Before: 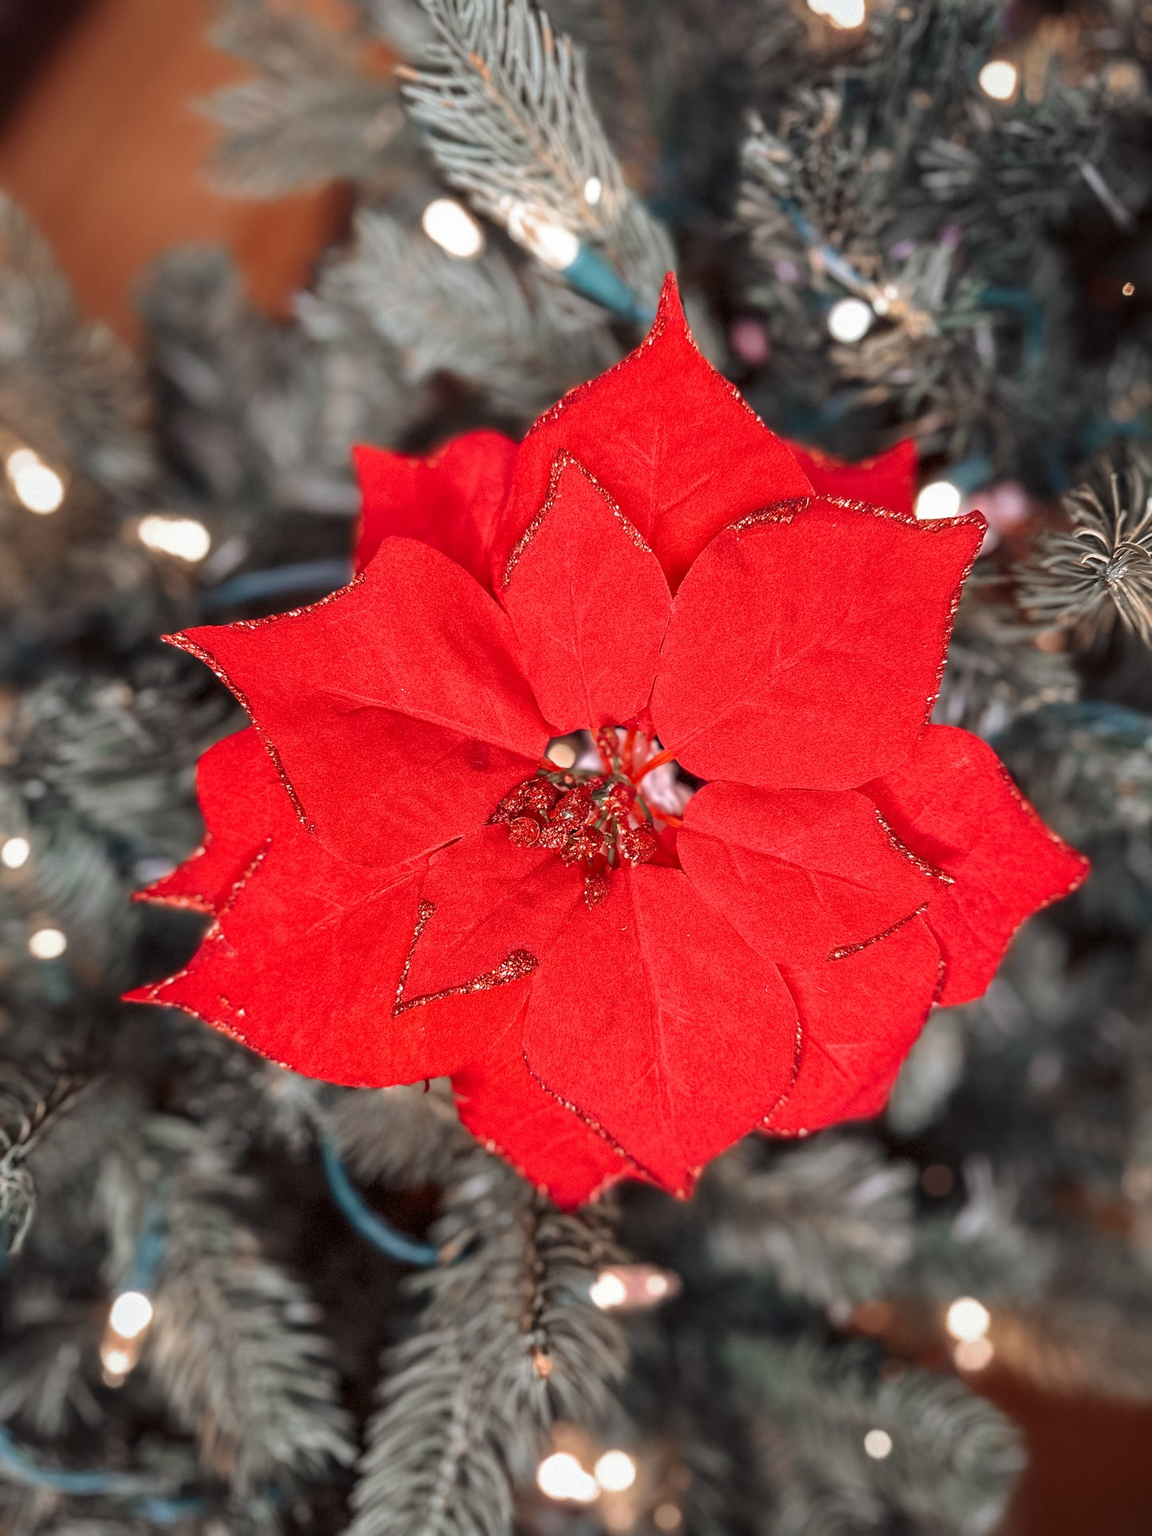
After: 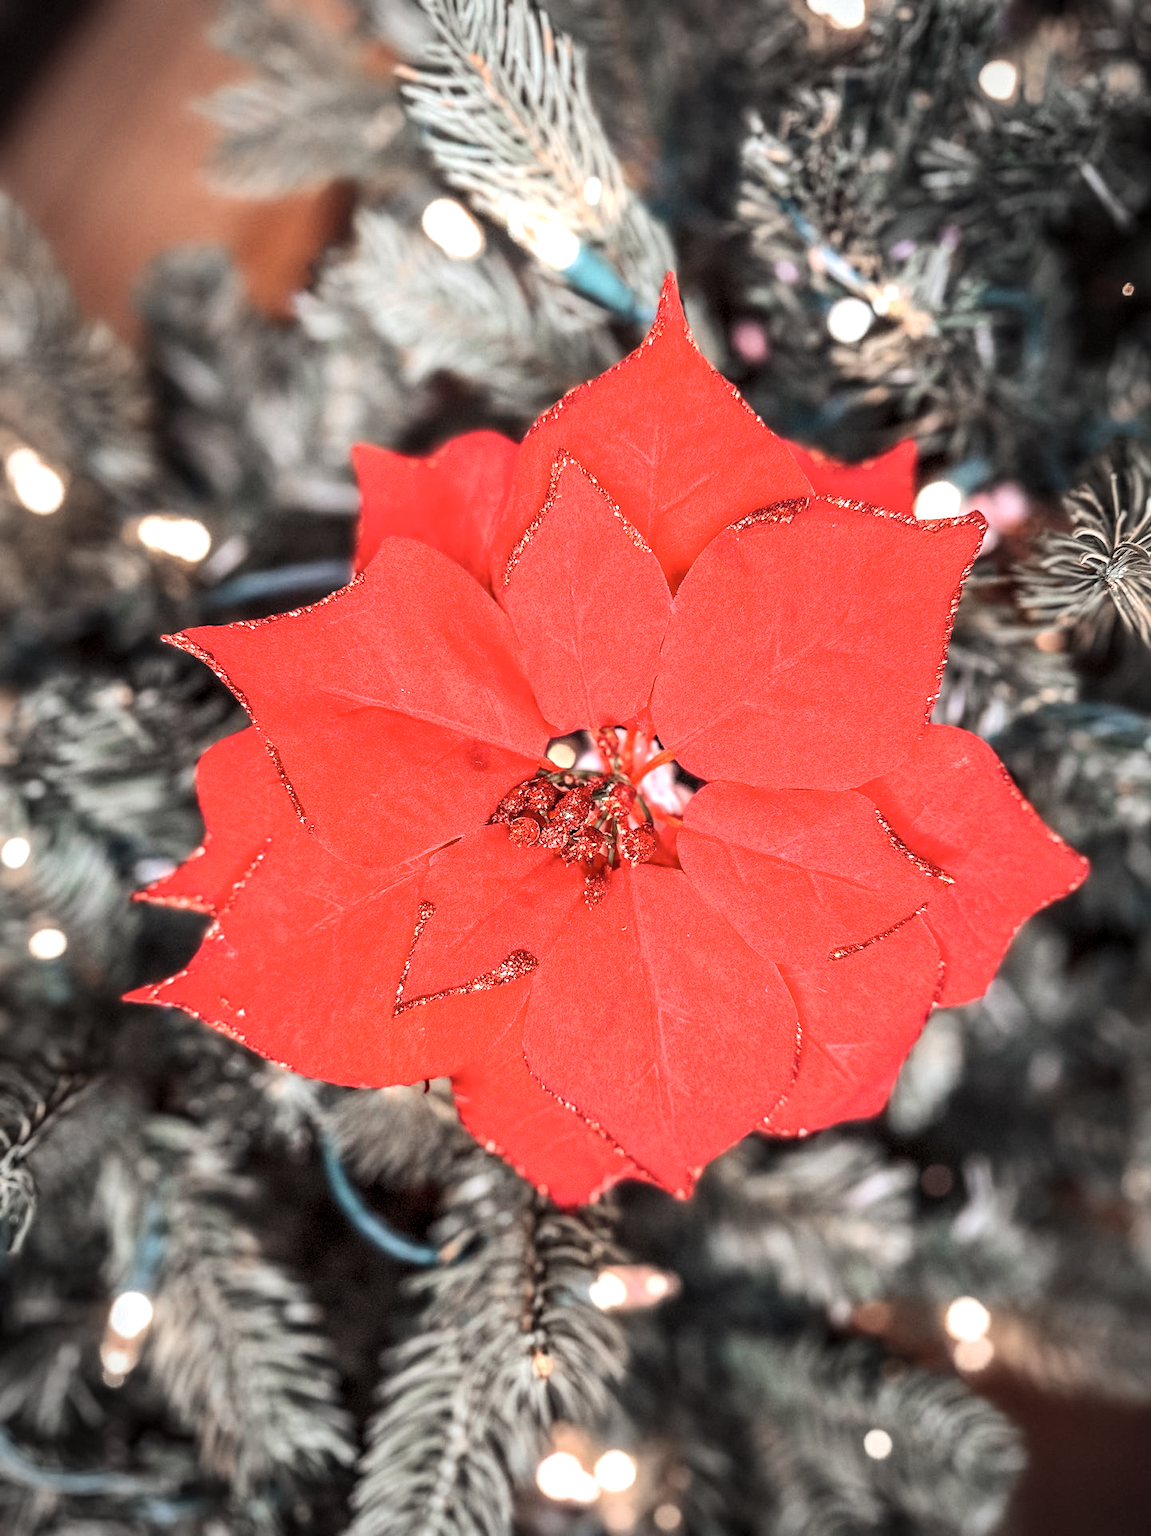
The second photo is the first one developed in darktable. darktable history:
local contrast: detail 130%
tone equalizer: -8 EV -0.75 EV, -7 EV -0.7 EV, -6 EV -0.6 EV, -5 EV -0.4 EV, -3 EV 0.4 EV, -2 EV 0.6 EV, -1 EV 0.7 EV, +0 EV 0.75 EV, edges refinement/feathering 500, mask exposure compensation -1.57 EV, preserve details no
vignetting: fall-off radius 60%, automatic ratio true
contrast brightness saturation: contrast 0.14, brightness 0.21
